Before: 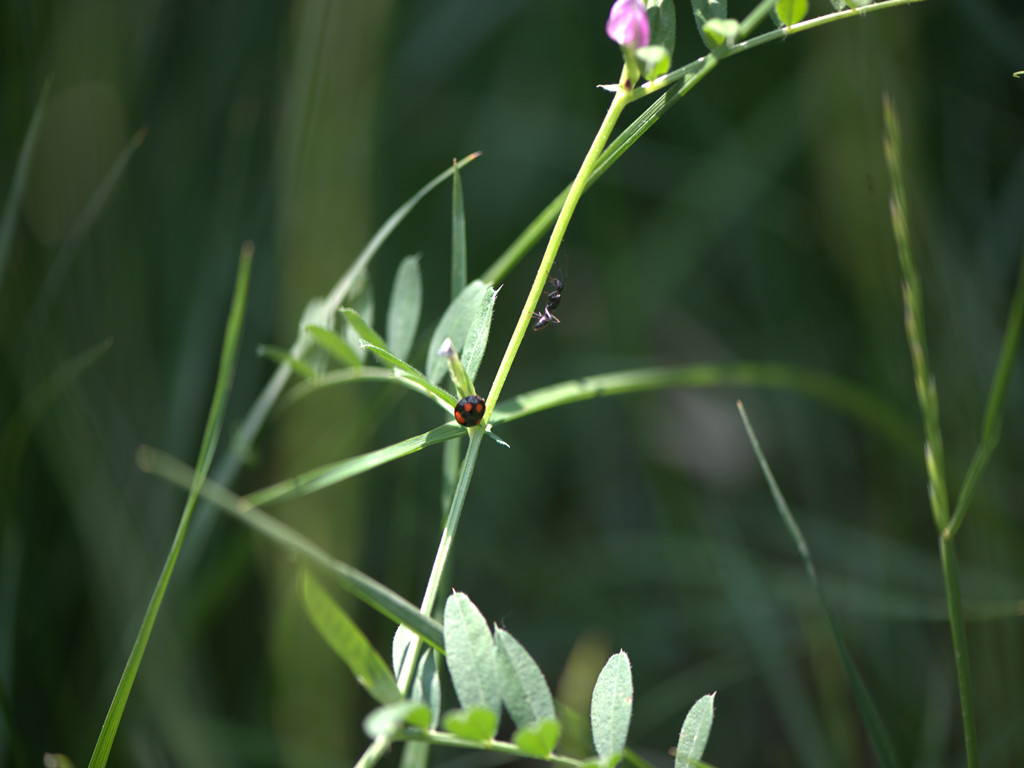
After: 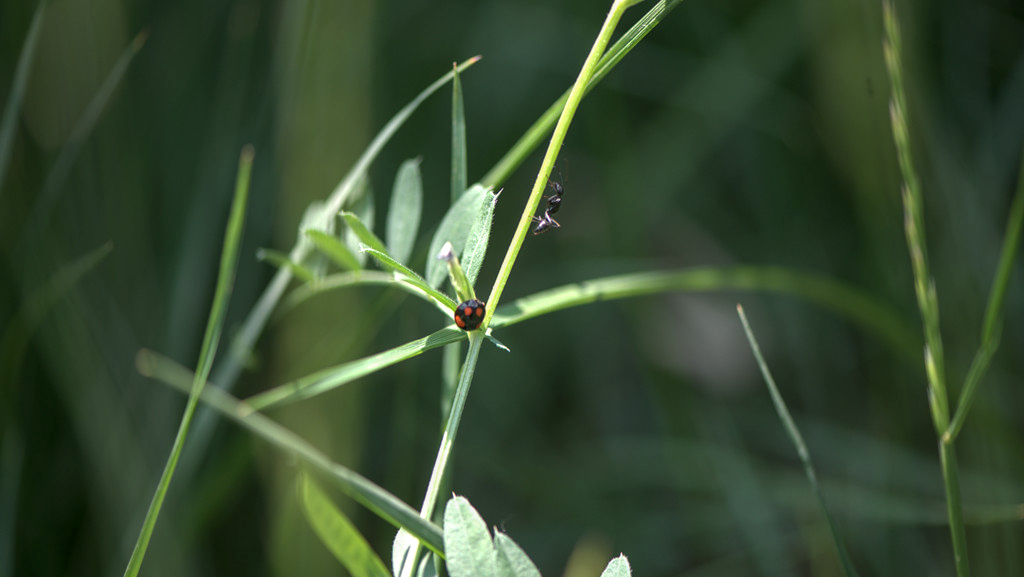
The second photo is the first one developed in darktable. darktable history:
local contrast: on, module defaults
crop and rotate: top 12.598%, bottom 12.238%
